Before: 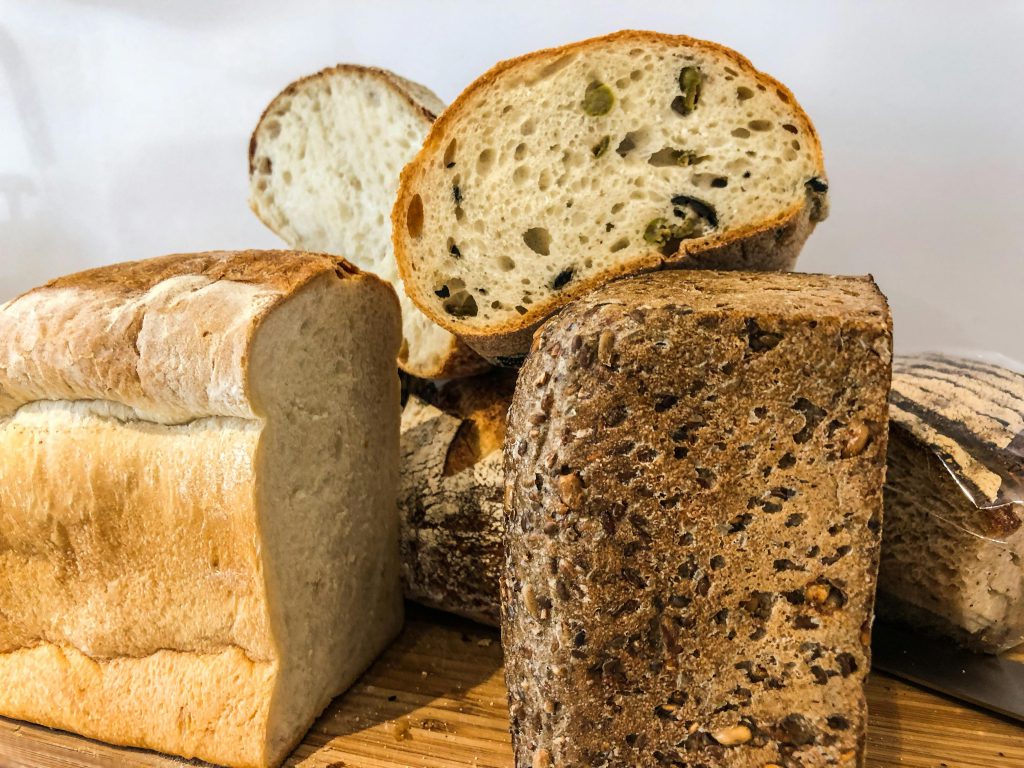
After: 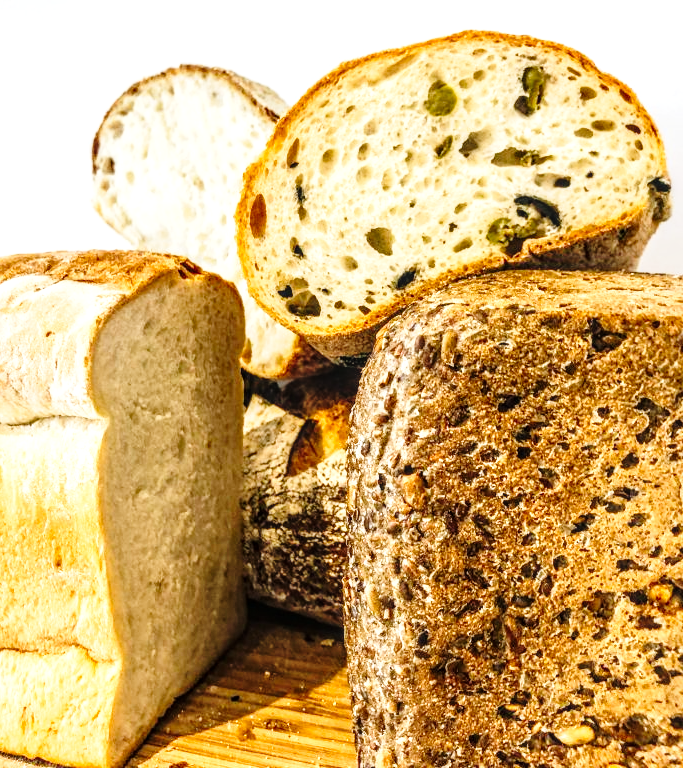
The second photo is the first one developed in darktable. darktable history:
local contrast: detail 130%
tone curve: curves: ch0 [(0, 0.023) (0.132, 0.075) (0.251, 0.186) (0.441, 0.476) (0.662, 0.757) (0.849, 0.927) (1, 0.99)]; ch1 [(0, 0) (0.447, 0.411) (0.483, 0.469) (0.498, 0.496) (0.518, 0.514) (0.561, 0.59) (0.606, 0.659) (0.657, 0.725) (0.869, 0.916) (1, 1)]; ch2 [(0, 0) (0.307, 0.315) (0.425, 0.438) (0.483, 0.477) (0.503, 0.503) (0.526, 0.553) (0.552, 0.601) (0.615, 0.669) (0.703, 0.797) (0.985, 0.966)], preserve colors none
tone equalizer: -8 EV -0.002 EV, -7 EV 0.005 EV, -6 EV -0.01 EV, -5 EV 0.019 EV, -4 EV -0.012 EV, -3 EV 0.028 EV, -2 EV -0.072 EV, -1 EV -0.281 EV, +0 EV -0.6 EV
crop: left 15.382%, right 17.849%
exposure: black level correction 0, exposure 1.199 EV, compensate highlight preservation false
